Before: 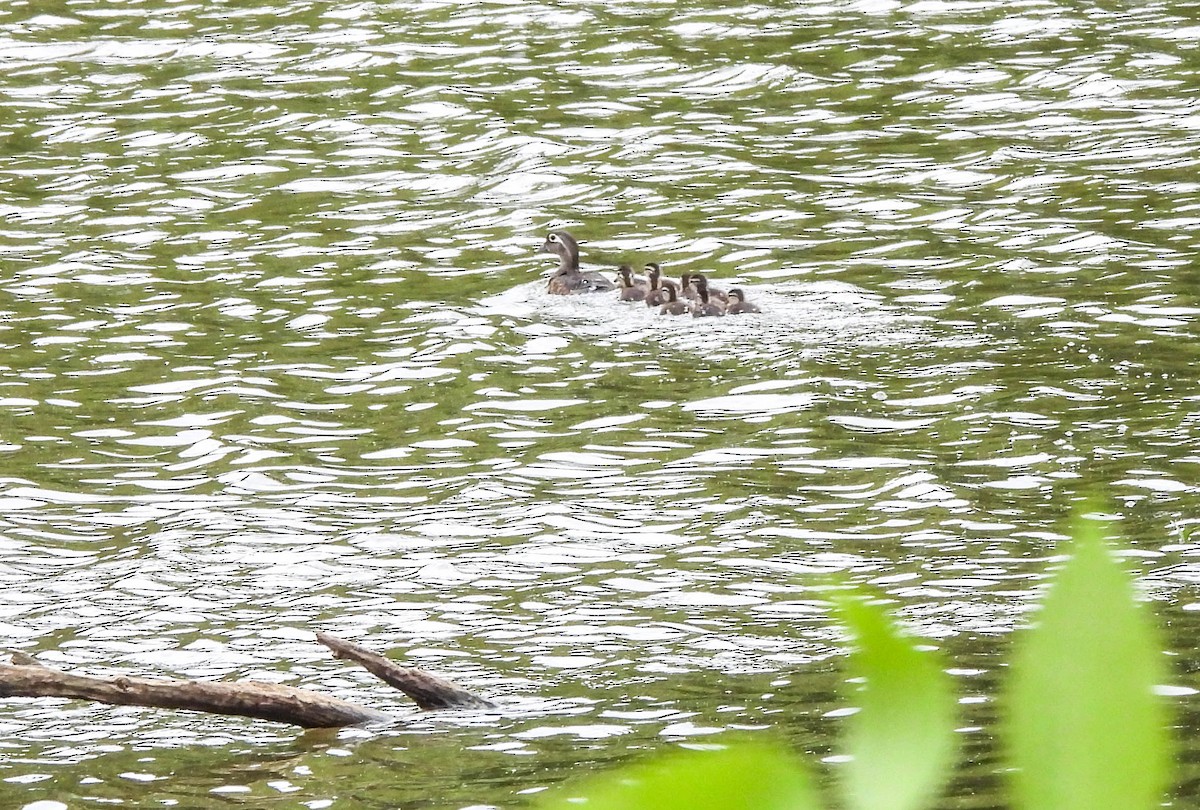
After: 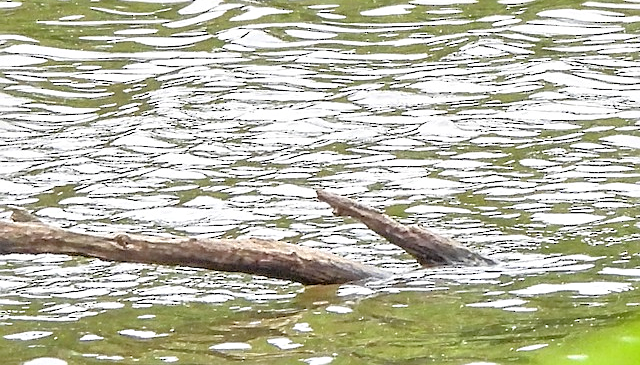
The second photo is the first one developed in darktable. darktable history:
tone equalizer: -7 EV 0.15 EV, -6 EV 0.6 EV, -5 EV 1.15 EV, -4 EV 1.33 EV, -3 EV 1.15 EV, -2 EV 0.6 EV, -1 EV 0.15 EV, mask exposure compensation -0.5 EV
sharpen: on, module defaults
crop and rotate: top 54.778%, right 46.61%, bottom 0.159%
